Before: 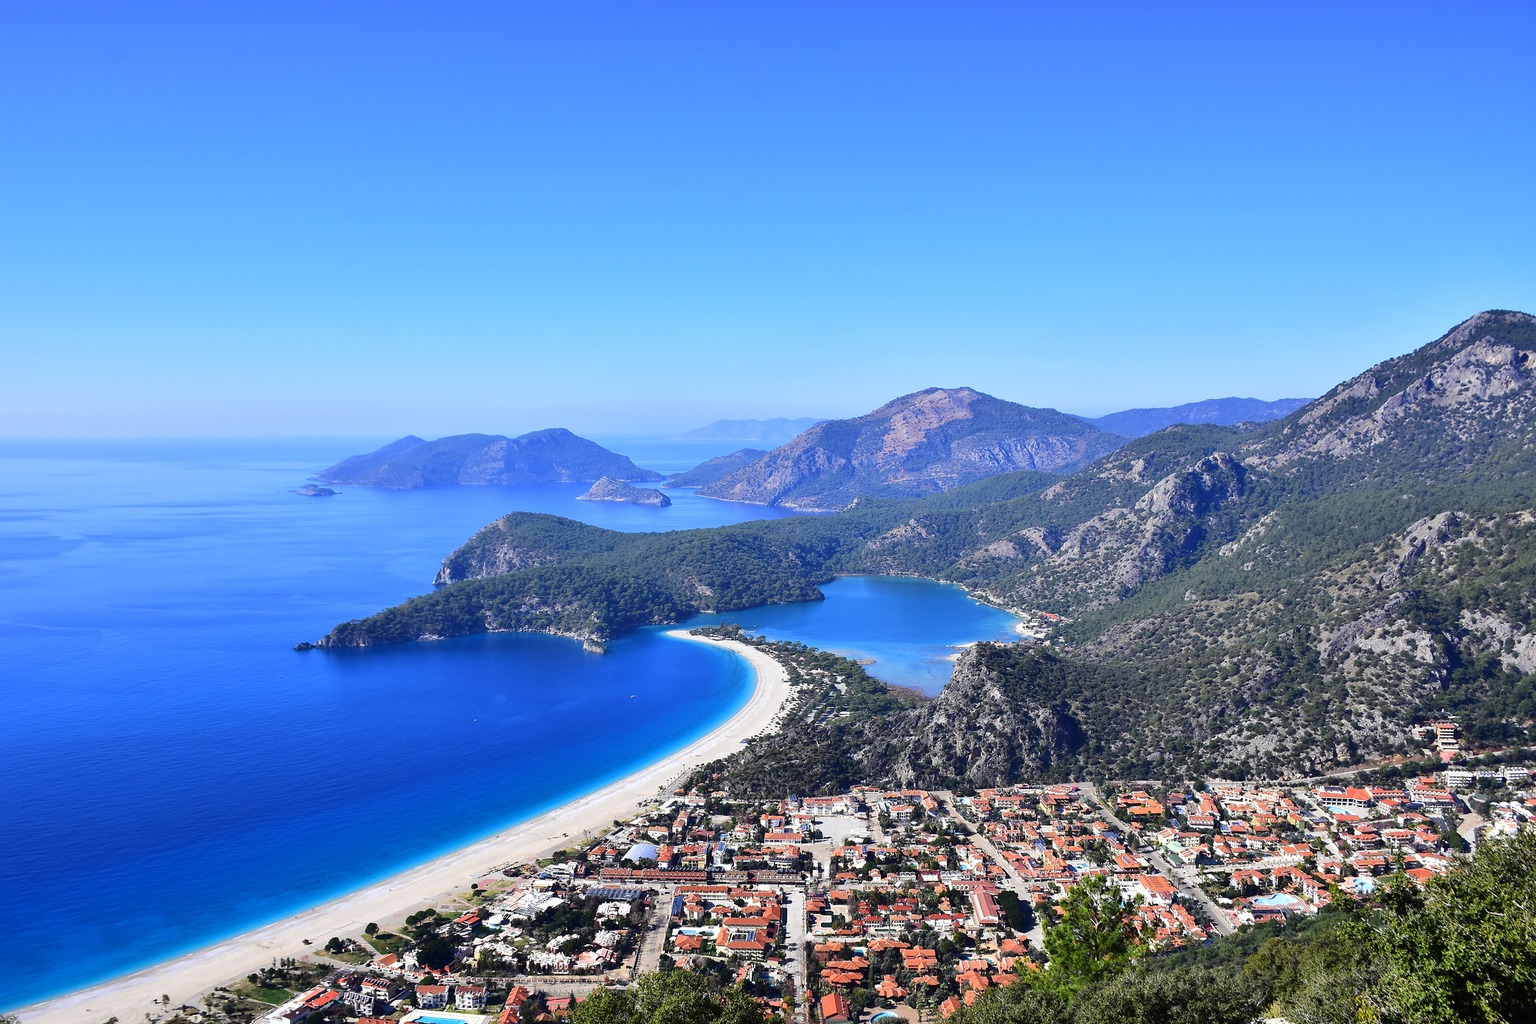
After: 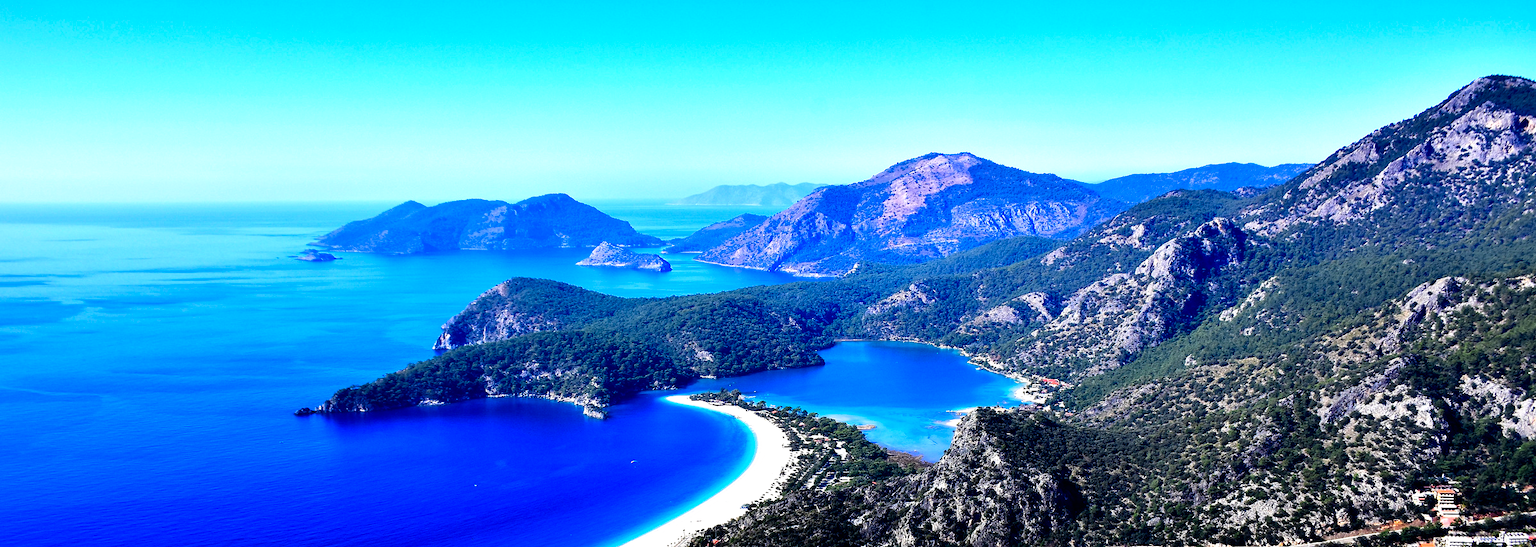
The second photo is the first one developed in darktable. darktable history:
crop and rotate: top 23.043%, bottom 23.437%
color balance rgb: perceptual saturation grading › global saturation 25%, global vibrance 20%
filmic rgb: black relative exposure -8.2 EV, white relative exposure 2.2 EV, threshold 3 EV, hardness 7.11, latitude 85.74%, contrast 1.696, highlights saturation mix -4%, shadows ↔ highlights balance -2.69%, preserve chrominance no, color science v5 (2021), contrast in shadows safe, contrast in highlights safe, enable highlight reconstruction true
